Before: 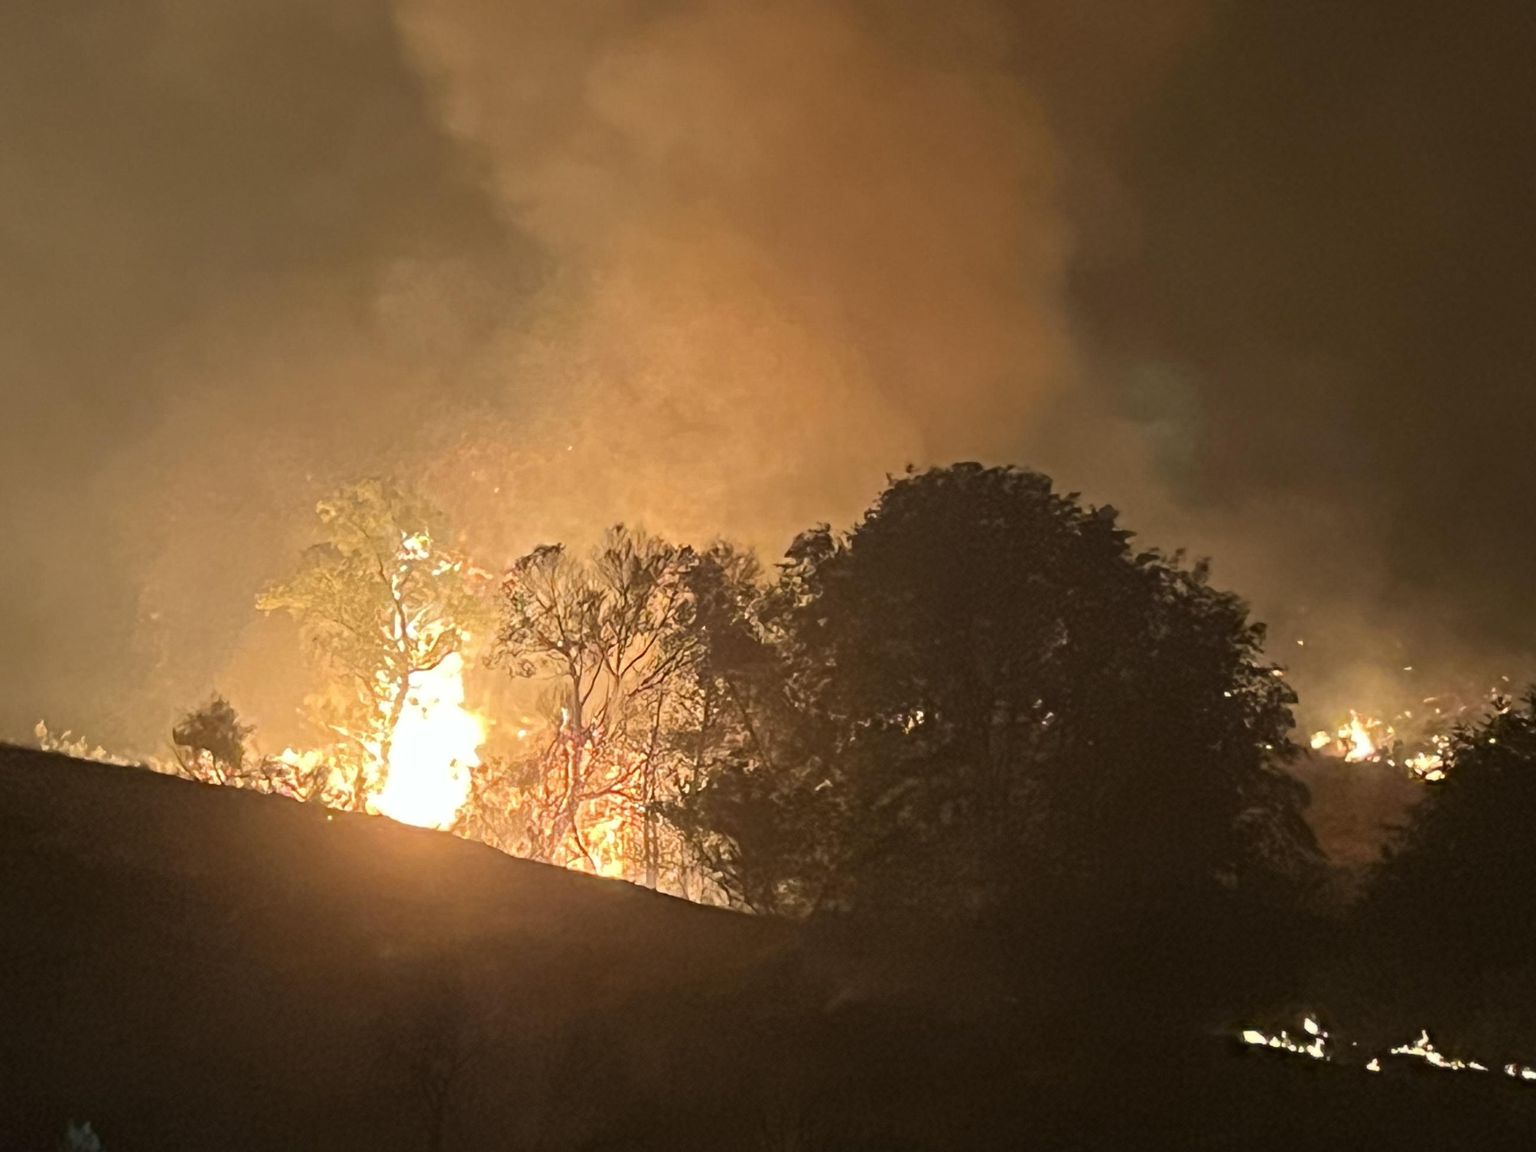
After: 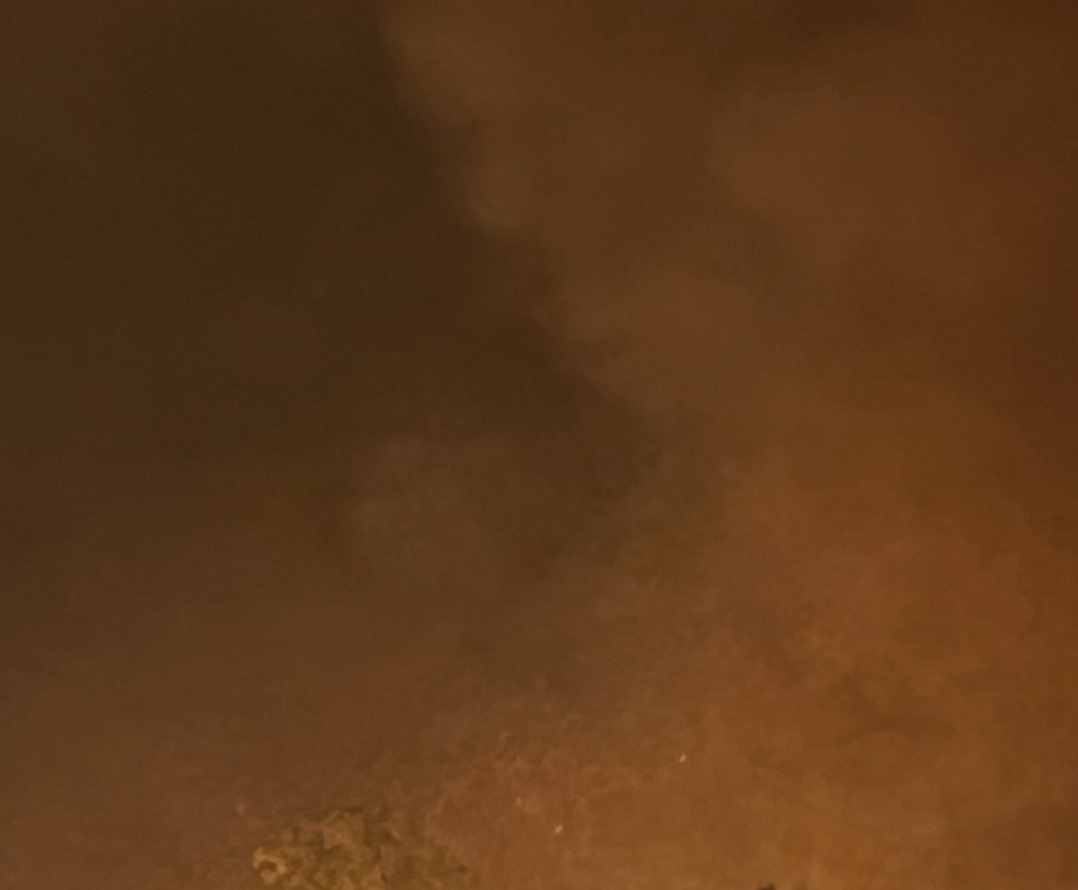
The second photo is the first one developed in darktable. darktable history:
local contrast: on, module defaults
crop and rotate: left 10.848%, top 0.096%, right 47.656%, bottom 54.239%
exposure: exposure -1.926 EV, compensate highlight preservation false
color correction: highlights a* 20.88, highlights b* 19.35
